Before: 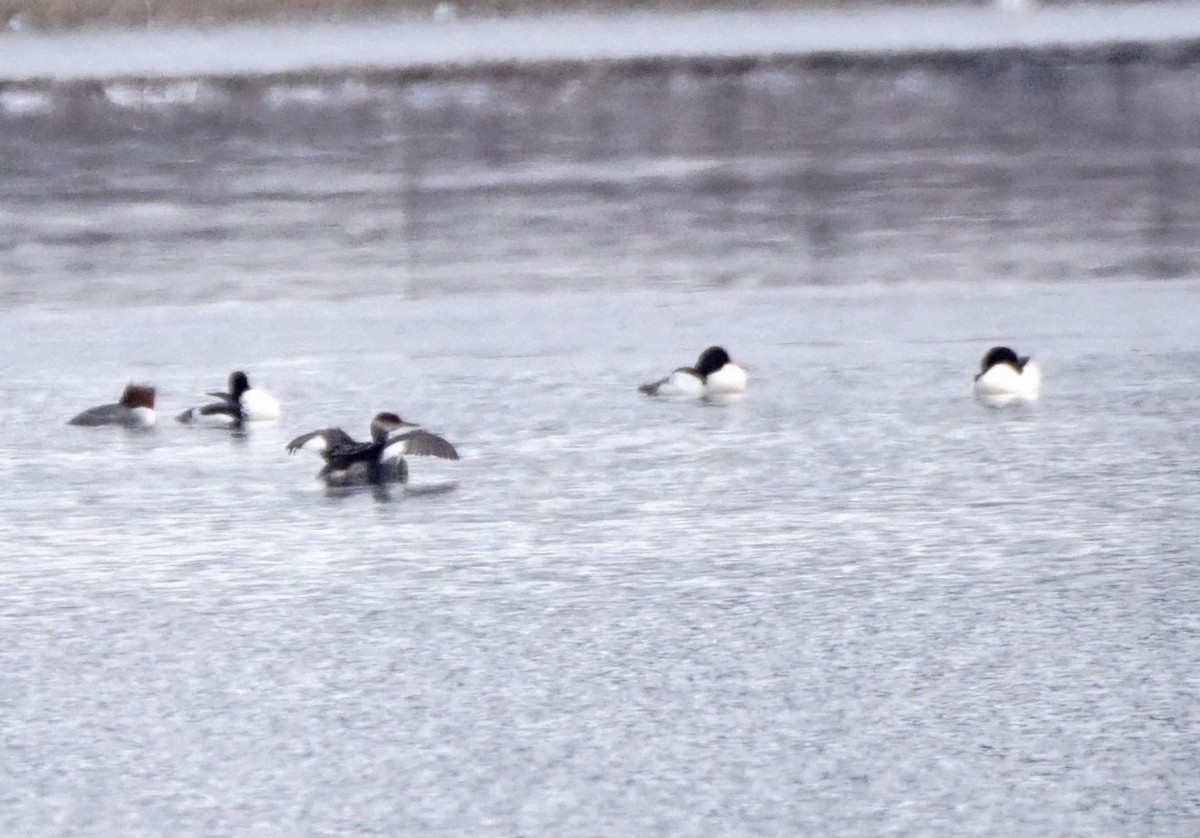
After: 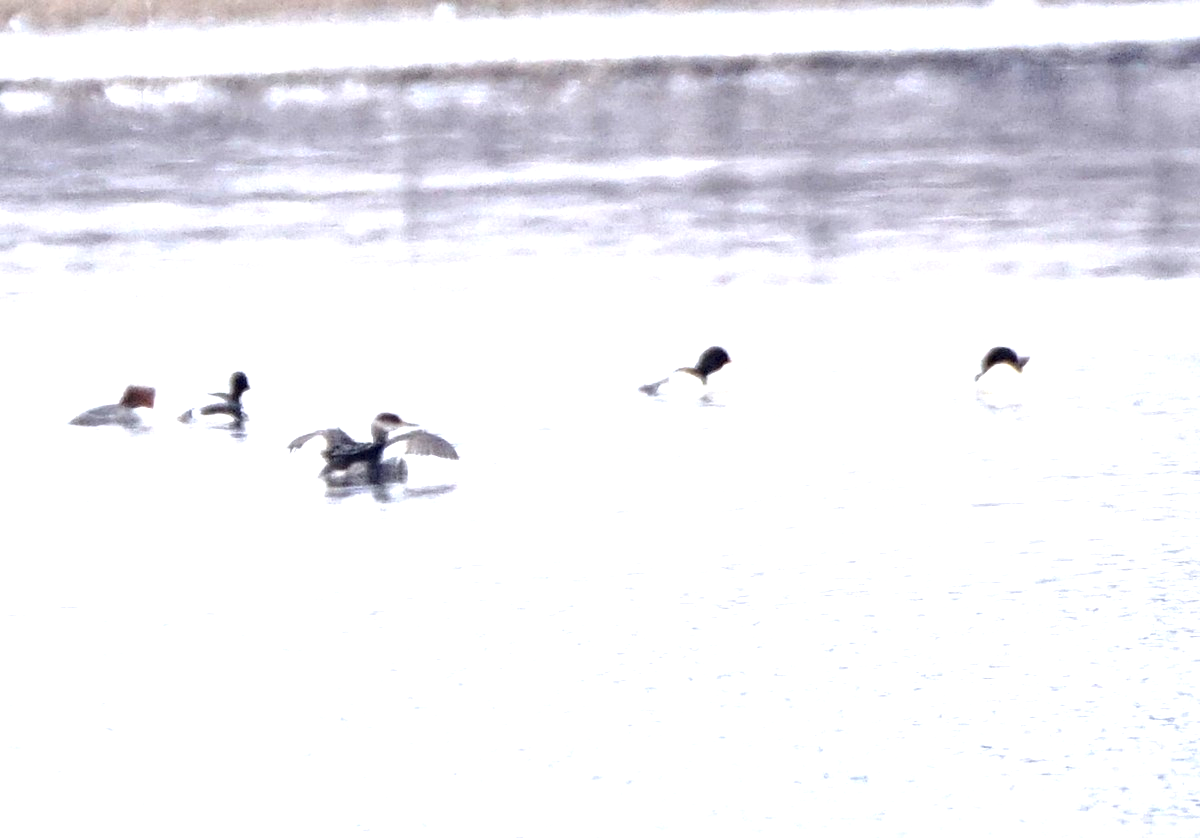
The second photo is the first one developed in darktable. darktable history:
exposure: exposure 1.249 EV, compensate highlight preservation false
